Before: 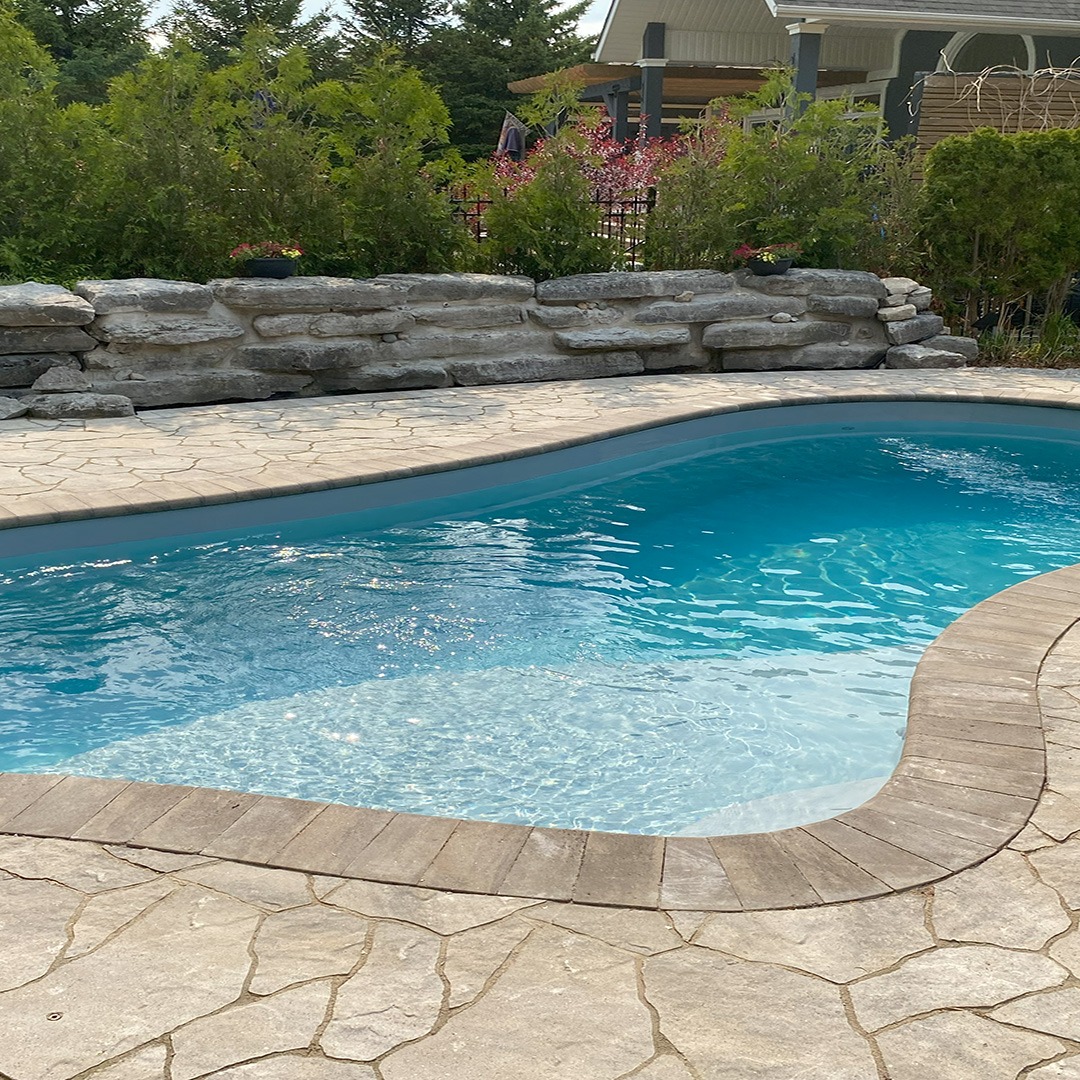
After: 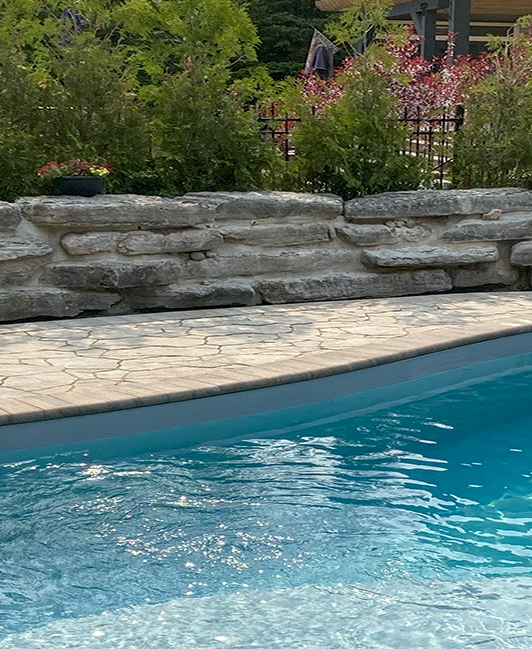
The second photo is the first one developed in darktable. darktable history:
crop: left 17.835%, top 7.675%, right 32.881%, bottom 32.213%
local contrast: on, module defaults
